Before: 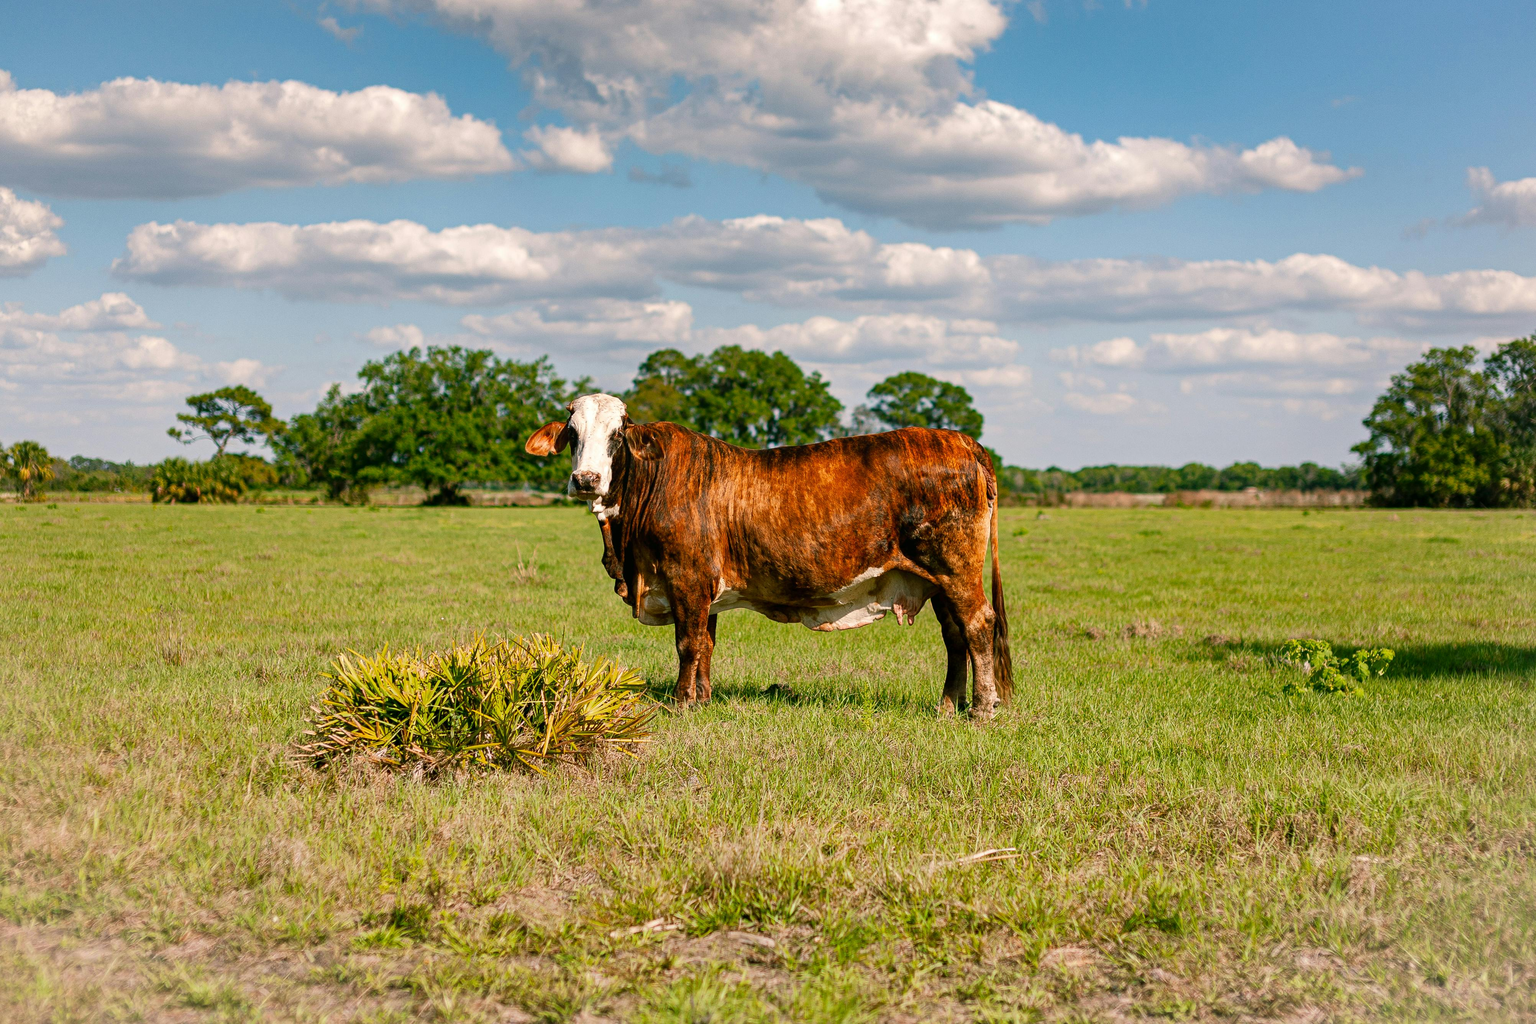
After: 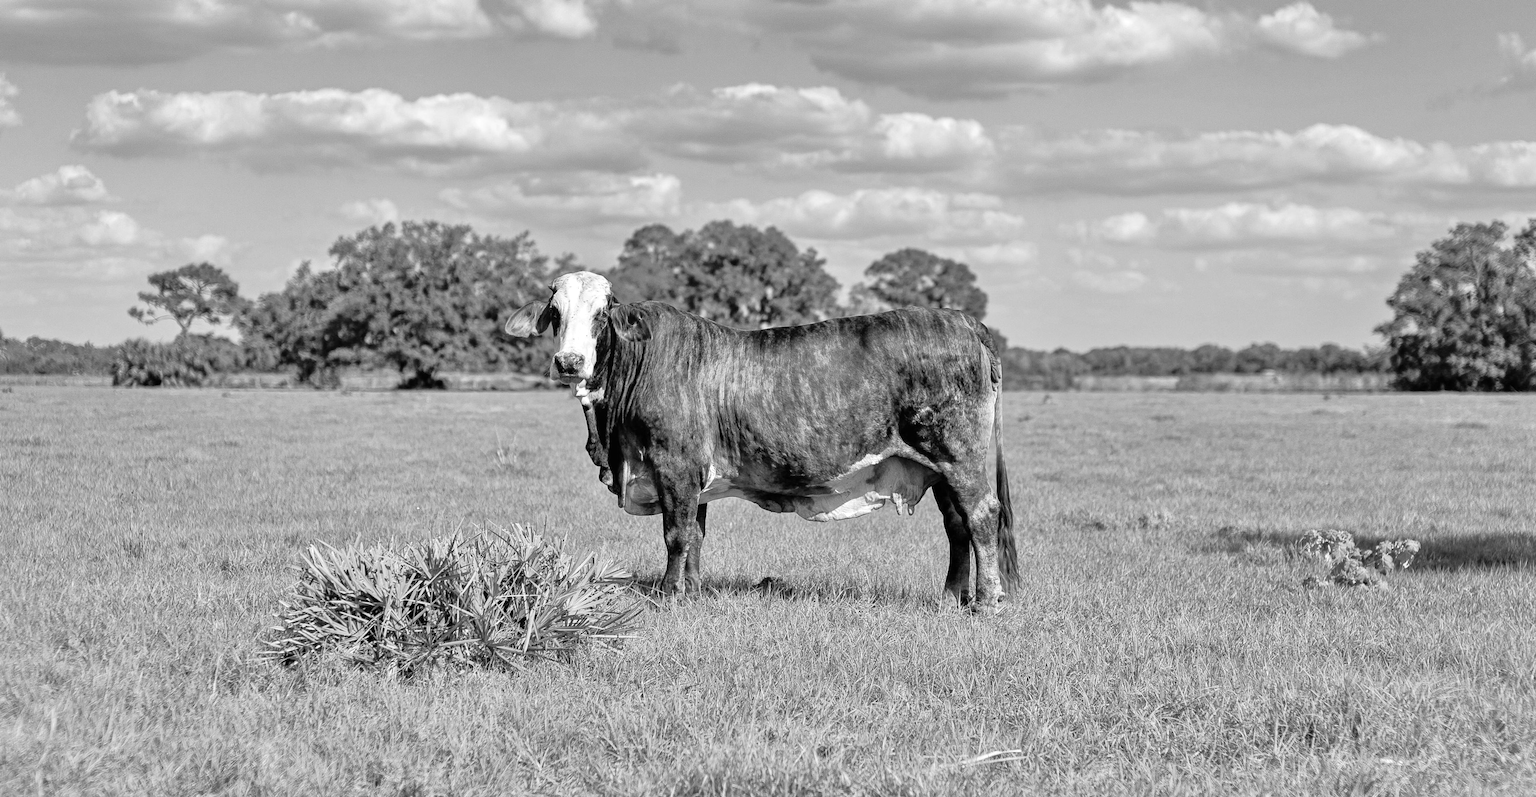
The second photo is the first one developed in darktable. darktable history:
crop and rotate: left 2.991%, top 13.302%, right 1.981%, bottom 12.636%
tone equalizer: -7 EV 0.15 EV, -6 EV 0.6 EV, -5 EV 1.15 EV, -4 EV 1.33 EV, -3 EV 1.15 EV, -2 EV 0.6 EV, -1 EV 0.15 EV, mask exposure compensation -0.5 EV
monochrome: on, module defaults
